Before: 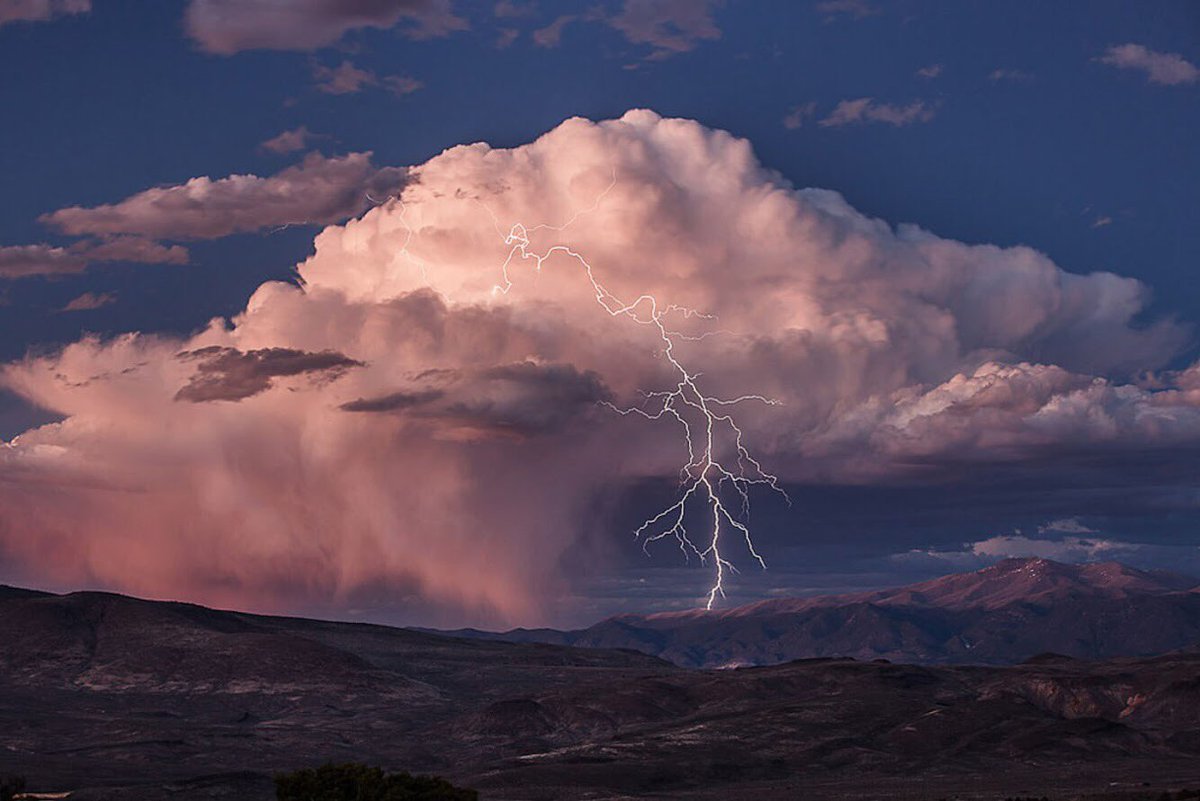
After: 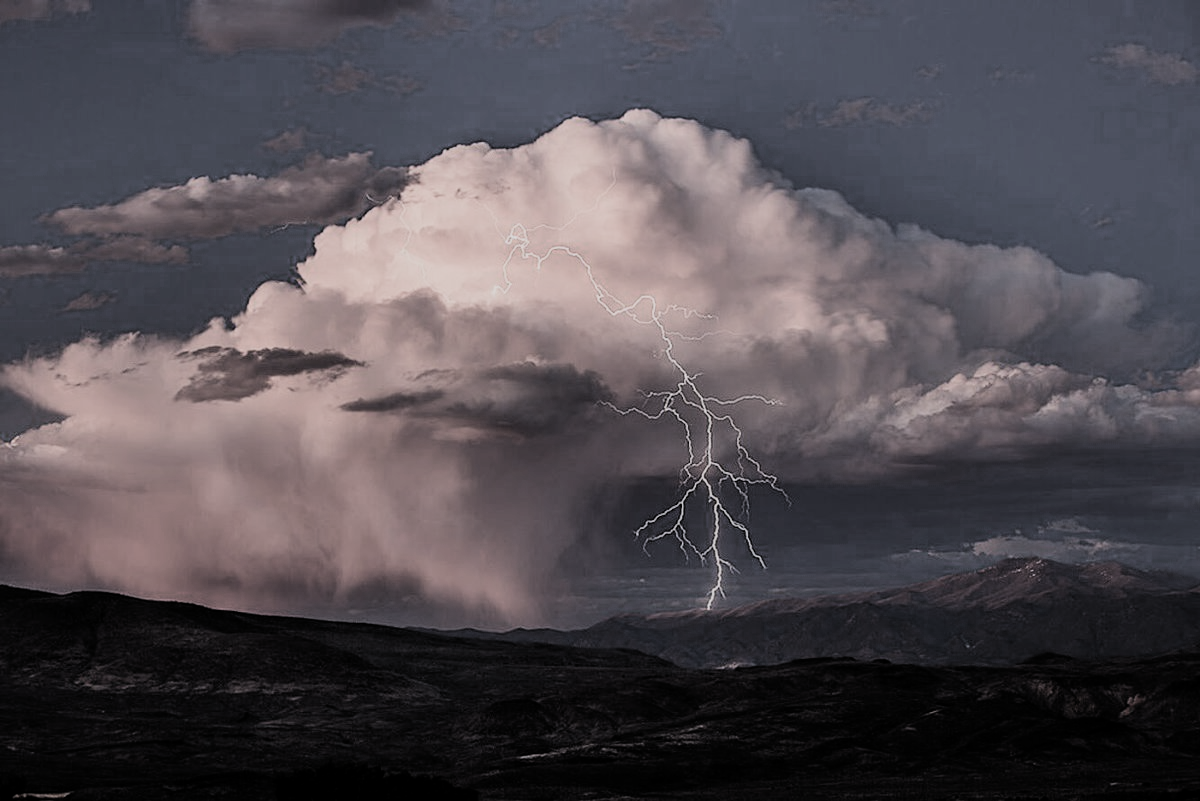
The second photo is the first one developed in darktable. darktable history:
filmic rgb: black relative exposure -5.13 EV, white relative exposure 4 EV, hardness 2.88, contrast 1.297, highlights saturation mix -30.07%, color science v5 (2021), contrast in shadows safe, contrast in highlights safe
